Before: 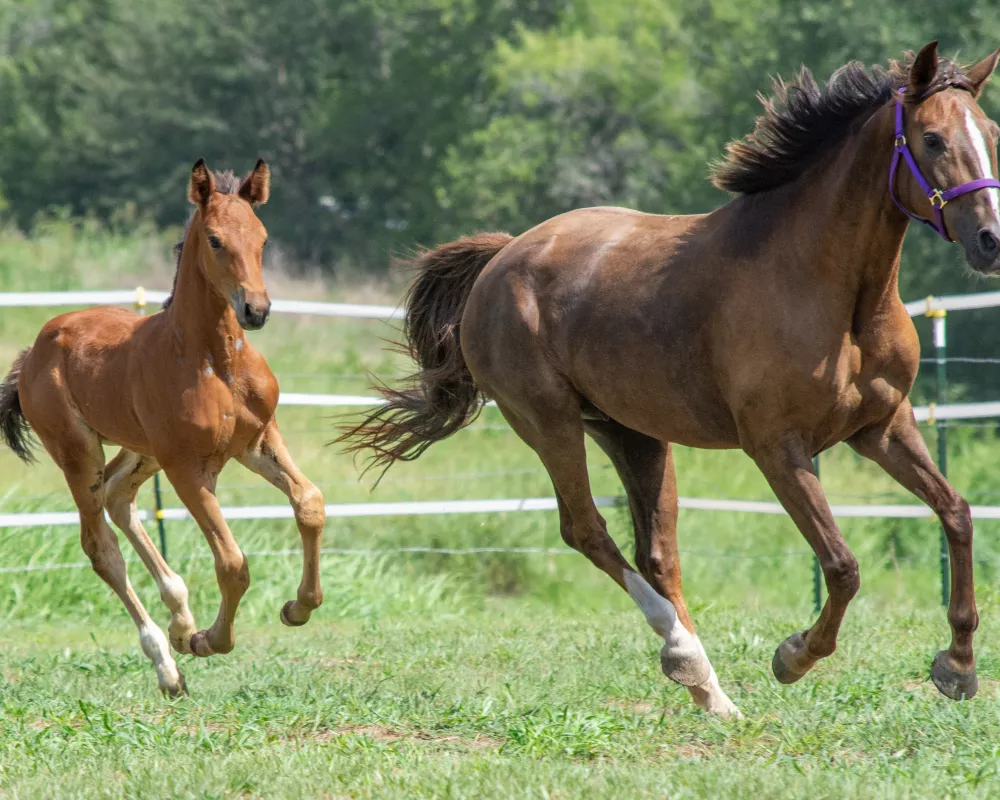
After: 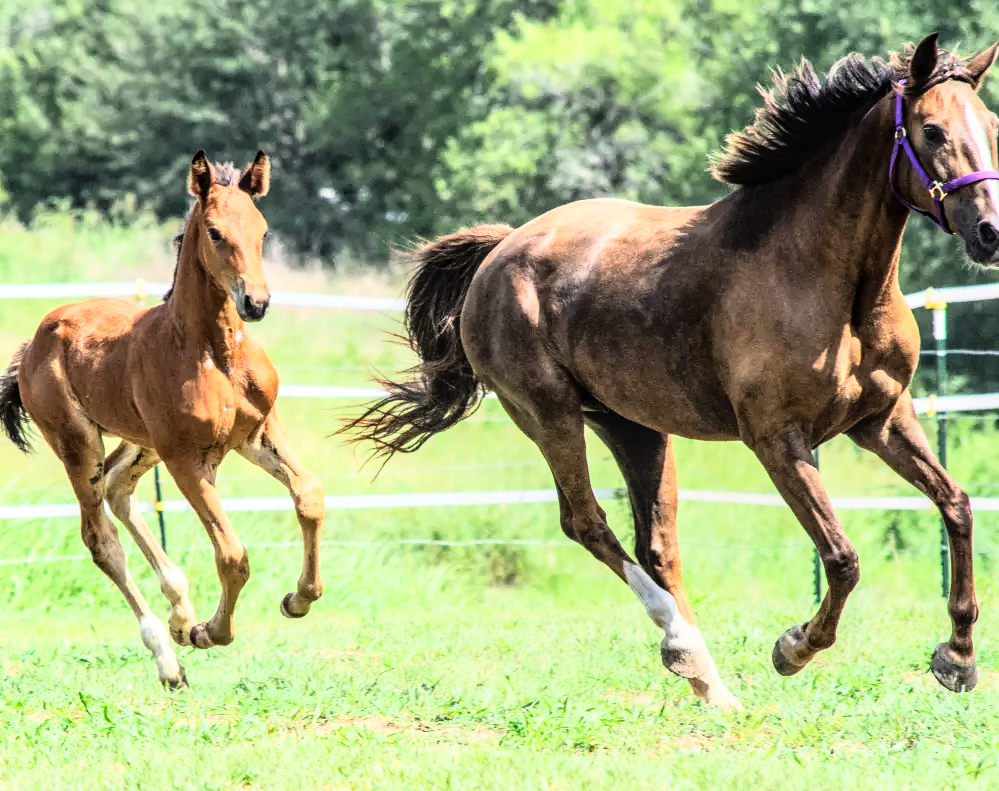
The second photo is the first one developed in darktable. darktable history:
local contrast: on, module defaults
crop: top 1.049%, right 0.001%
rgb curve: curves: ch0 [(0, 0) (0.21, 0.15) (0.24, 0.21) (0.5, 0.75) (0.75, 0.96) (0.89, 0.99) (1, 1)]; ch1 [(0, 0.02) (0.21, 0.13) (0.25, 0.2) (0.5, 0.67) (0.75, 0.9) (0.89, 0.97) (1, 1)]; ch2 [(0, 0.02) (0.21, 0.13) (0.25, 0.2) (0.5, 0.67) (0.75, 0.9) (0.89, 0.97) (1, 1)], compensate middle gray true
